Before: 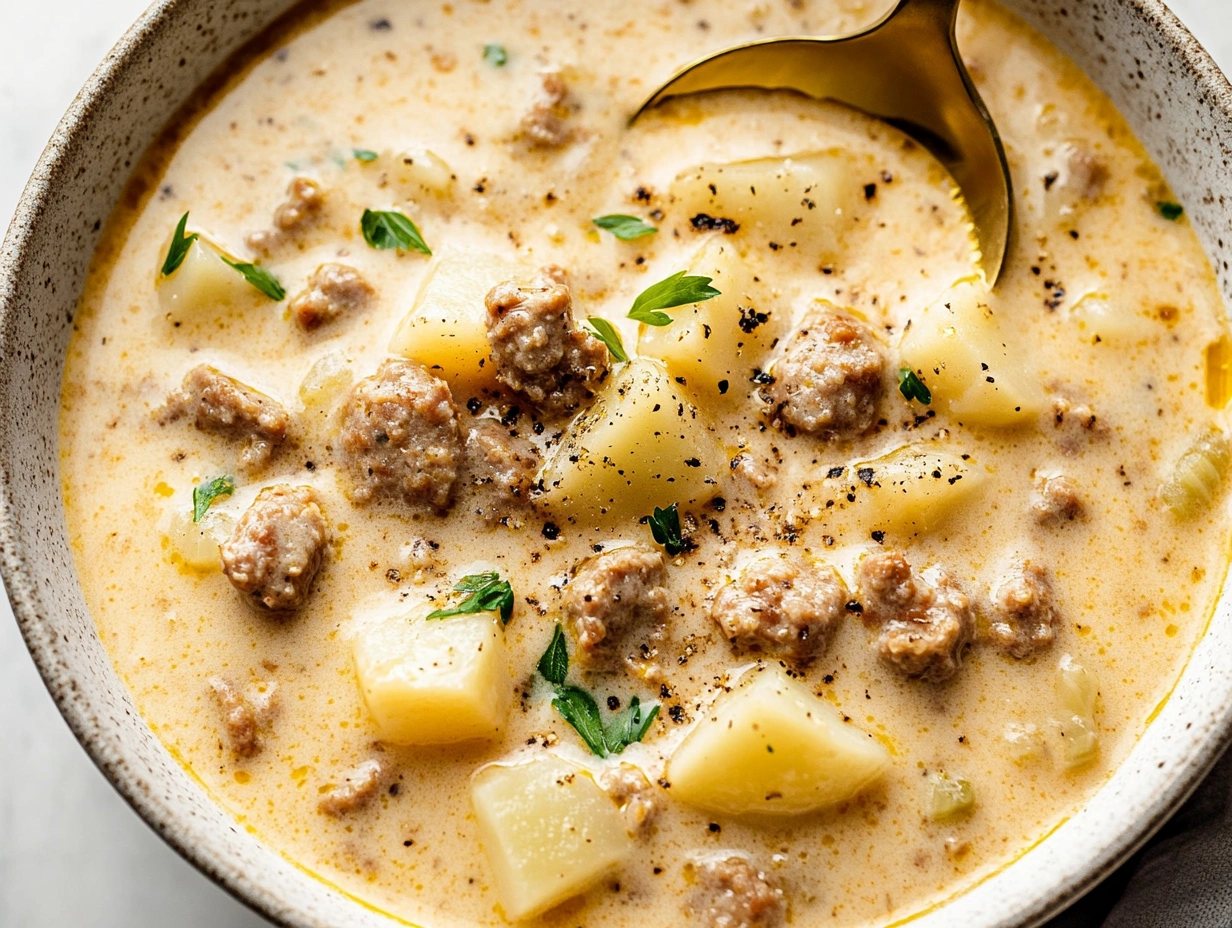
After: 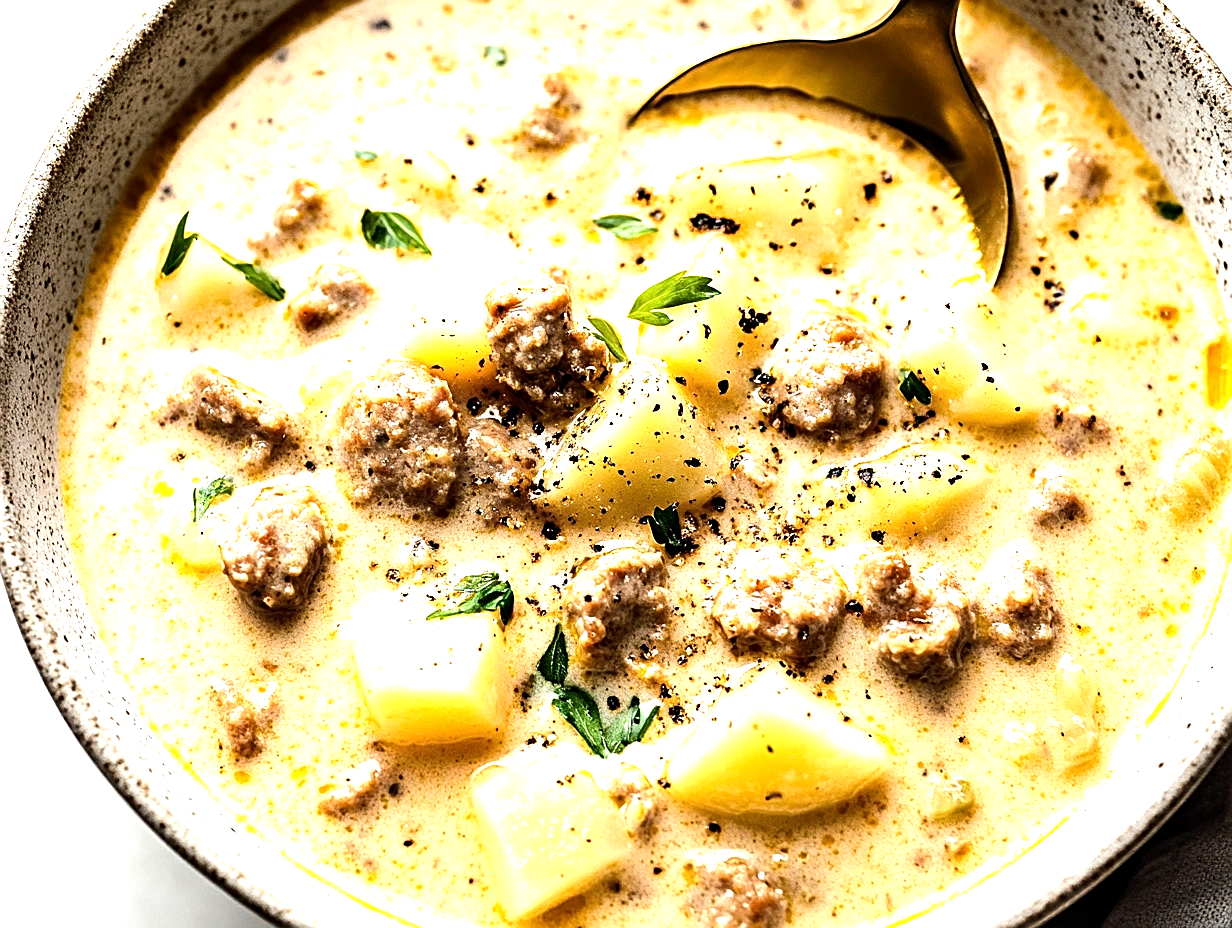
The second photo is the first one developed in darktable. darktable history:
tone equalizer: -8 EV -1.08 EV, -7 EV -1.01 EV, -6 EV -0.867 EV, -5 EV -0.578 EV, -3 EV 0.578 EV, -2 EV 0.867 EV, -1 EV 1.01 EV, +0 EV 1.08 EV, edges refinement/feathering 500, mask exposure compensation -1.57 EV, preserve details no
exposure: exposure 0.2 EV, compensate highlight preservation false
sharpen: on, module defaults
